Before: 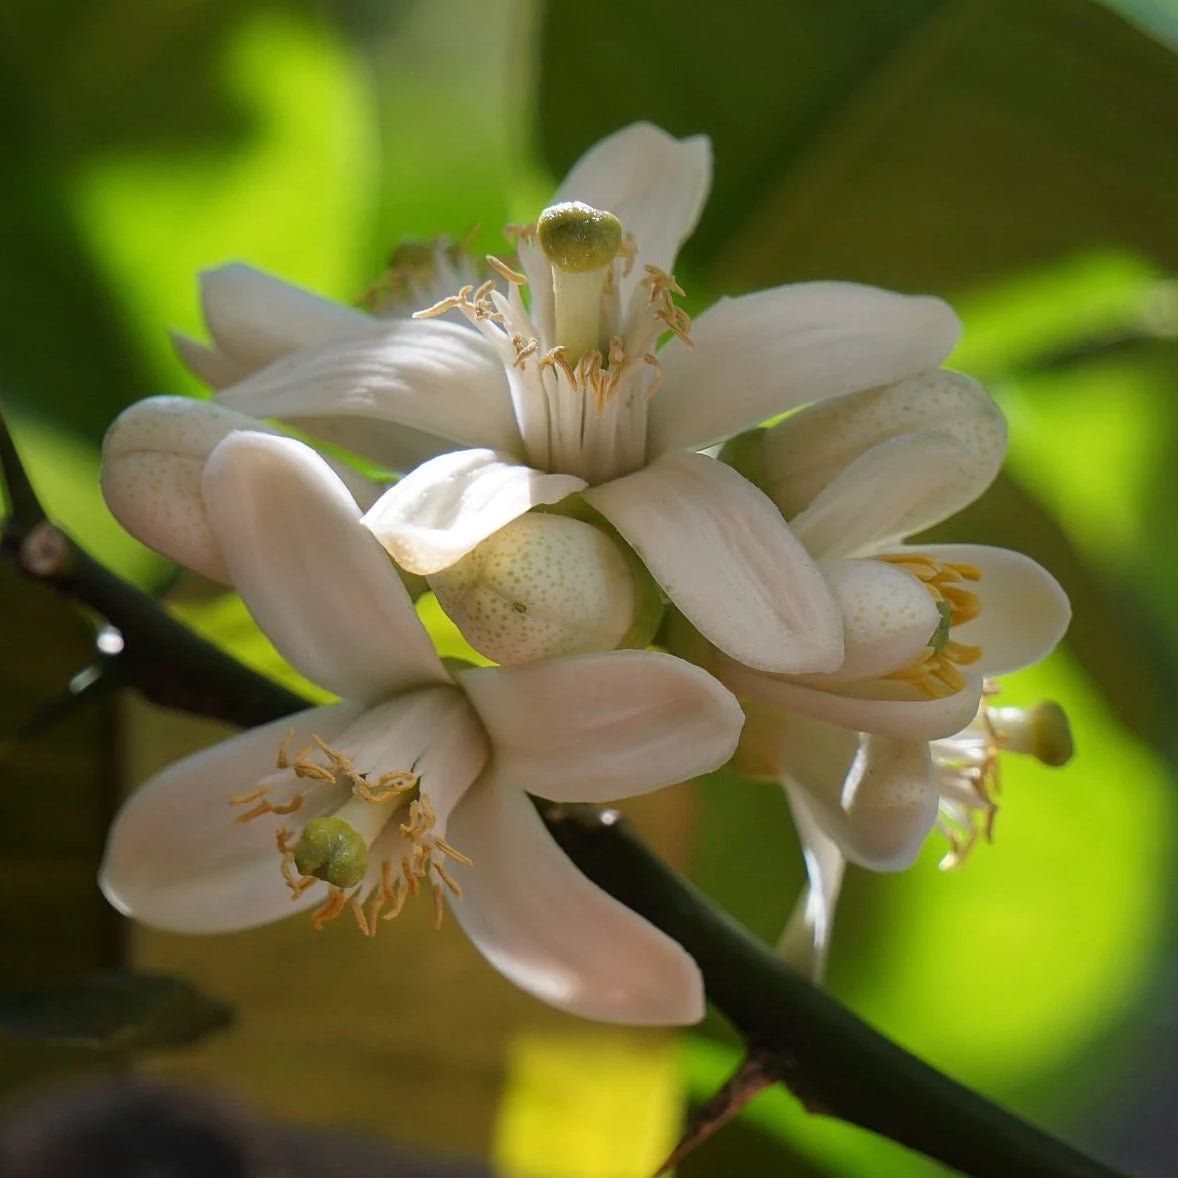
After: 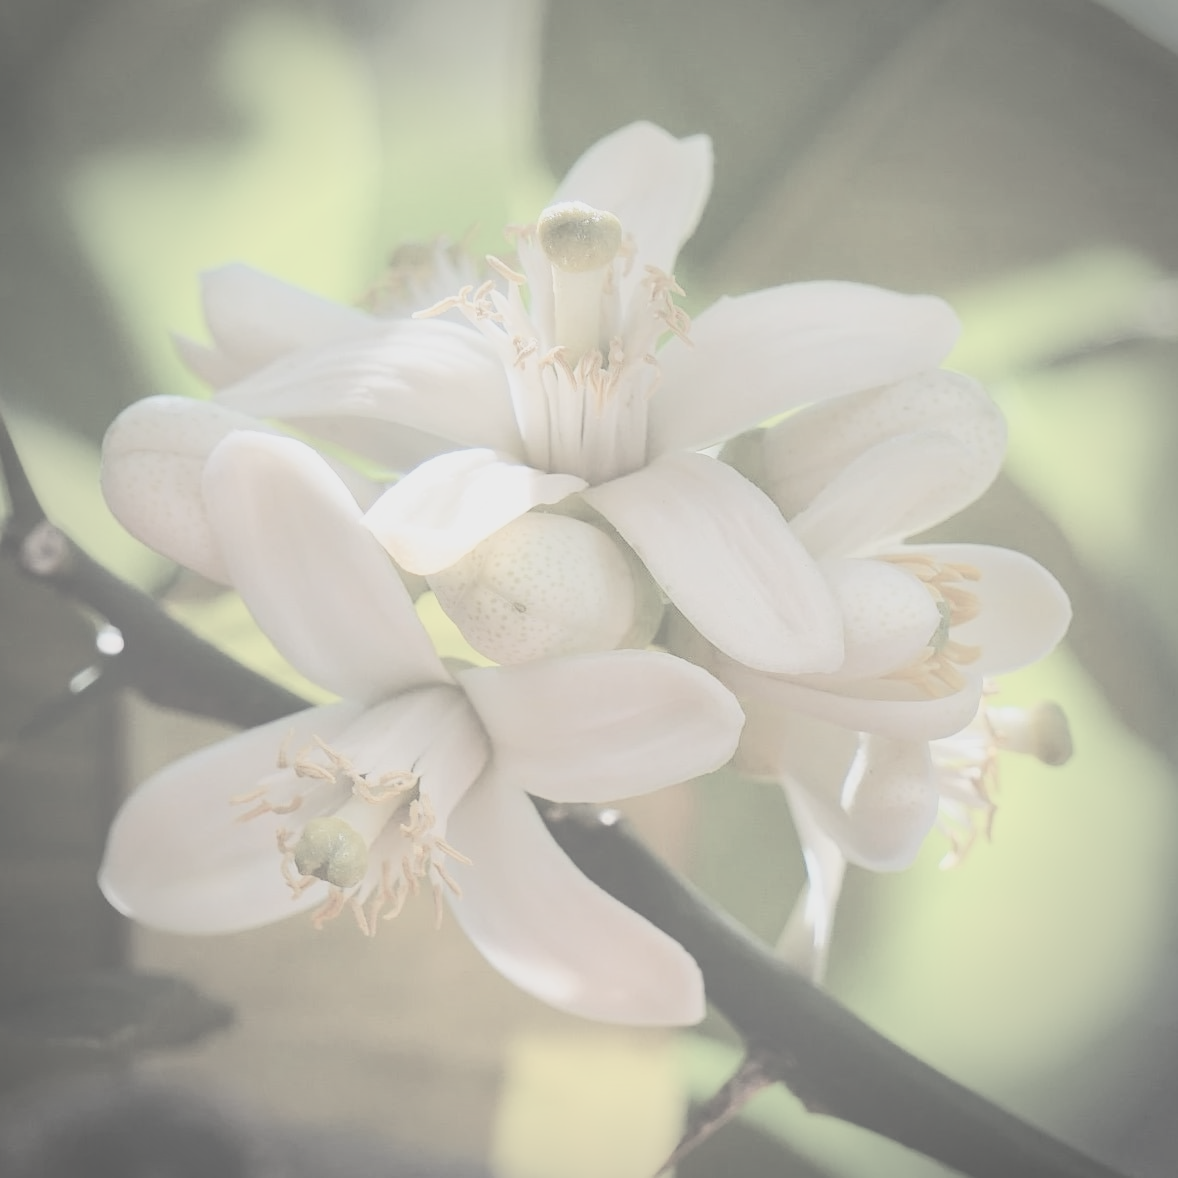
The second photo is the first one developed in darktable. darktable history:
base curve: curves: ch0 [(0, 0) (0.028, 0.03) (0.121, 0.232) (0.46, 0.748) (0.859, 0.968) (1, 1)]
vignetting: on, module defaults
contrast brightness saturation: contrast -0.325, brightness 0.744, saturation -0.765
